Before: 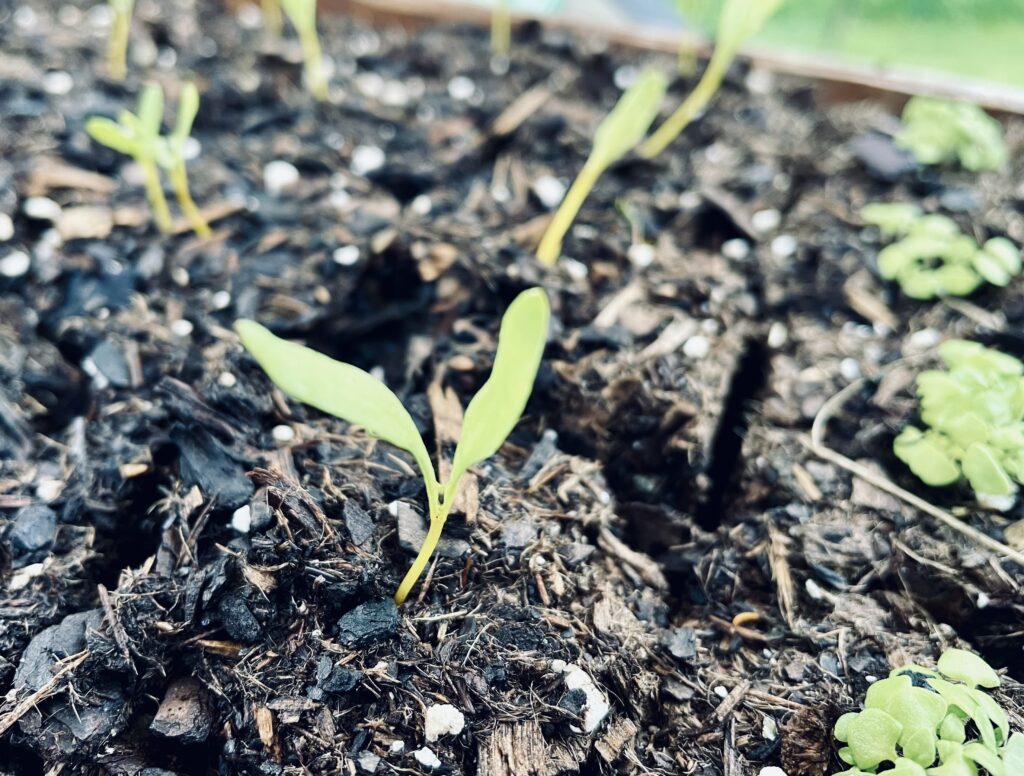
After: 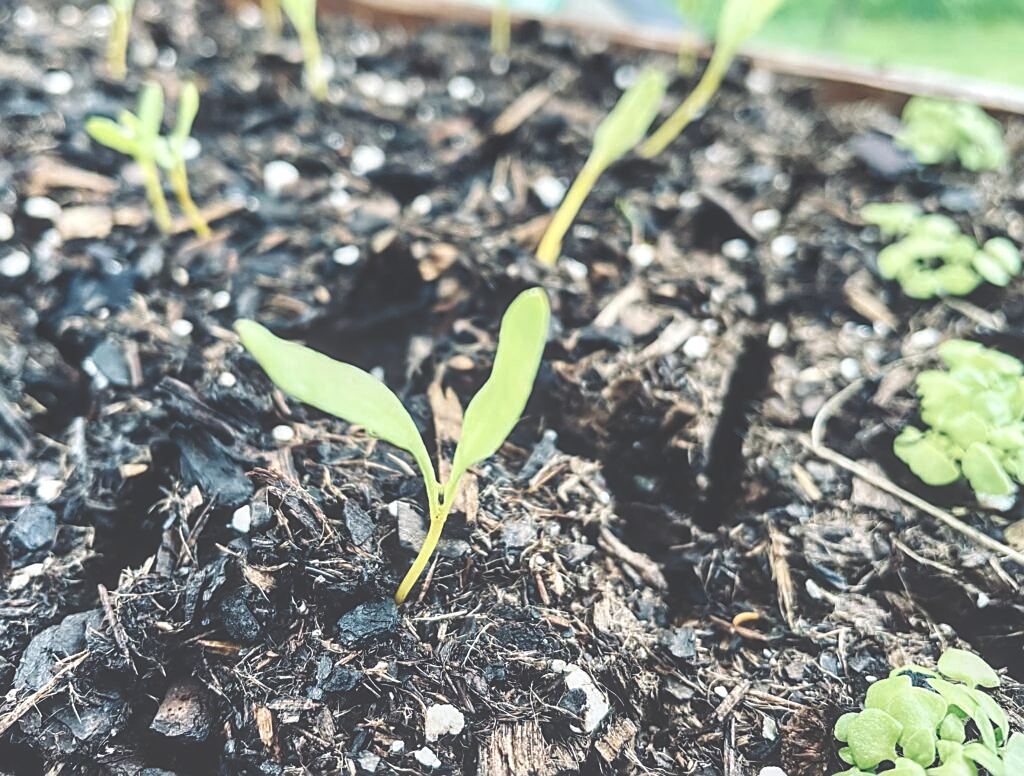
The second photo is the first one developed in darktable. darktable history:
local contrast: detail 144%
exposure: black level correction -0.063, exposure -0.05 EV, compensate highlight preservation false
sharpen: on, module defaults
